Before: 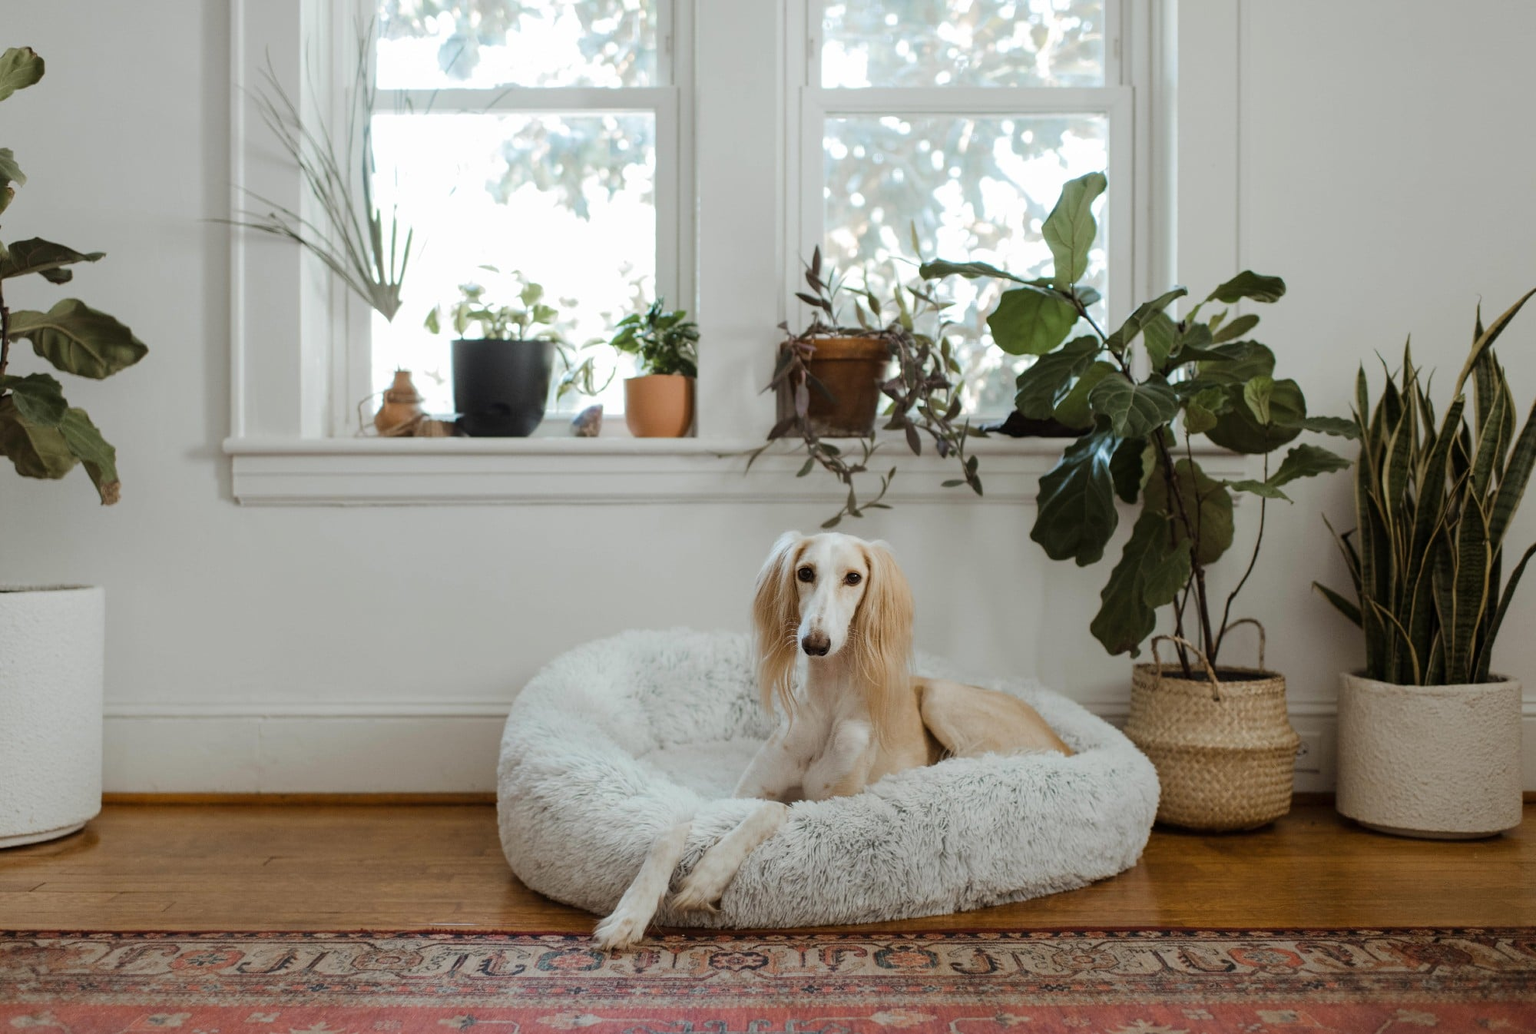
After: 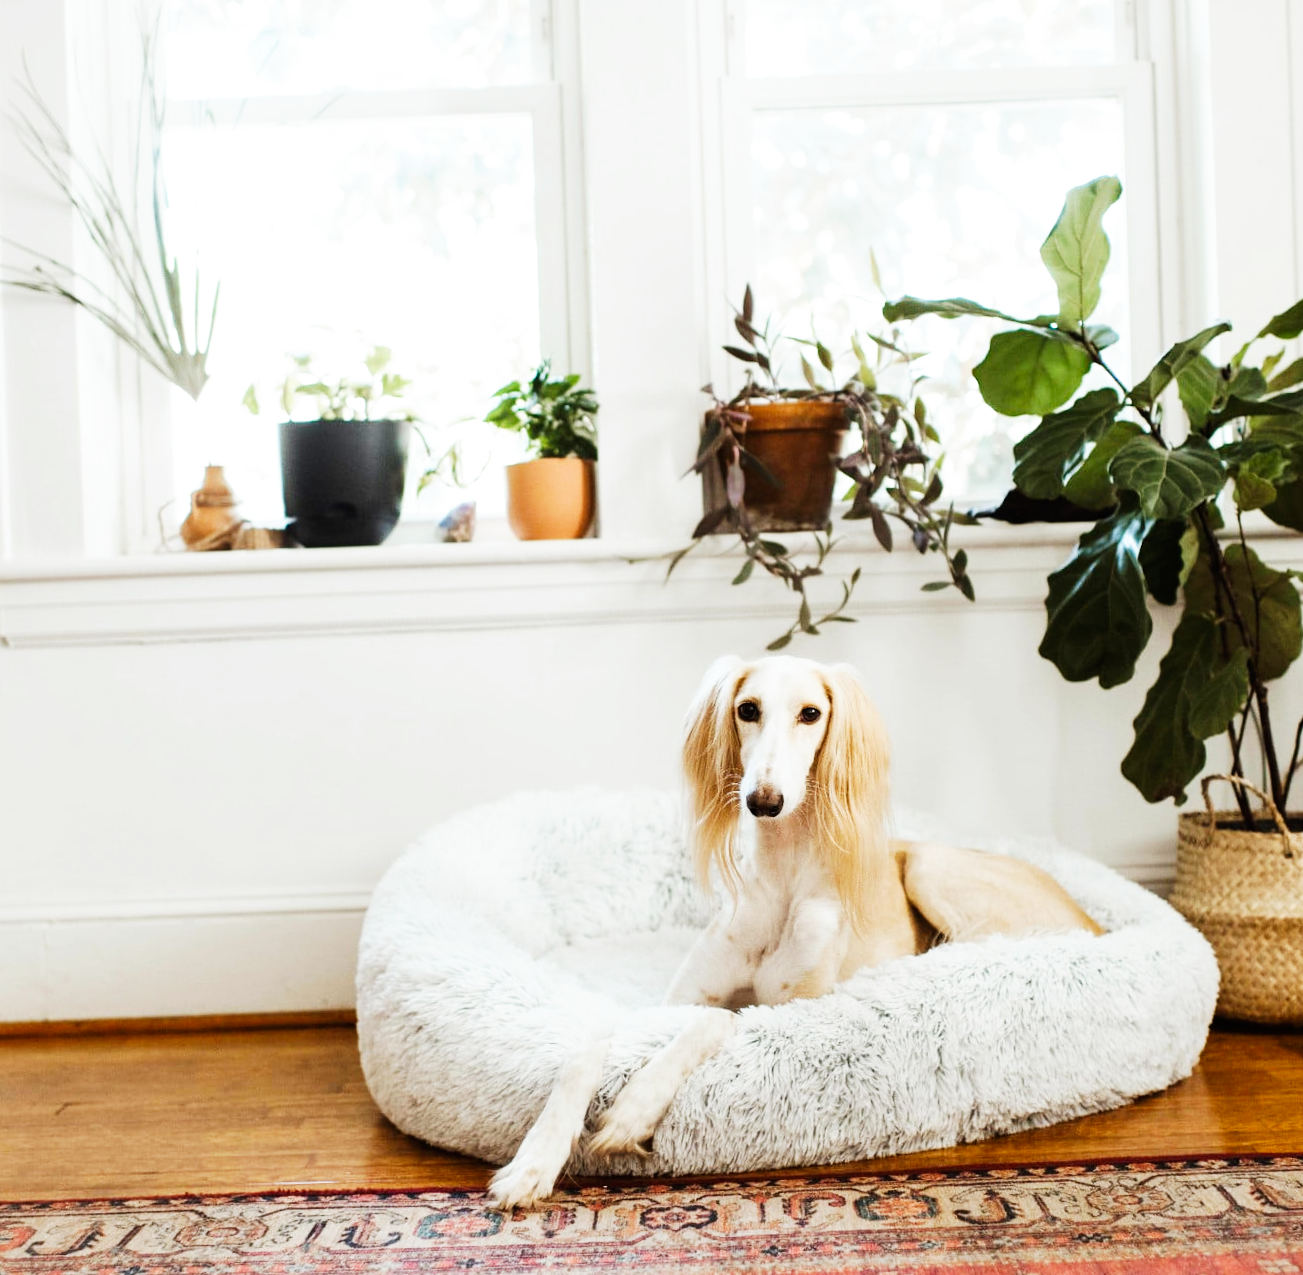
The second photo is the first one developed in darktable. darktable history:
rotate and perspective: rotation -2°, crop left 0.022, crop right 0.978, crop top 0.049, crop bottom 0.951
crop and rotate: left 14.436%, right 18.898%
base curve: curves: ch0 [(0, 0) (0.007, 0.004) (0.027, 0.03) (0.046, 0.07) (0.207, 0.54) (0.442, 0.872) (0.673, 0.972) (1, 1)], preserve colors none
